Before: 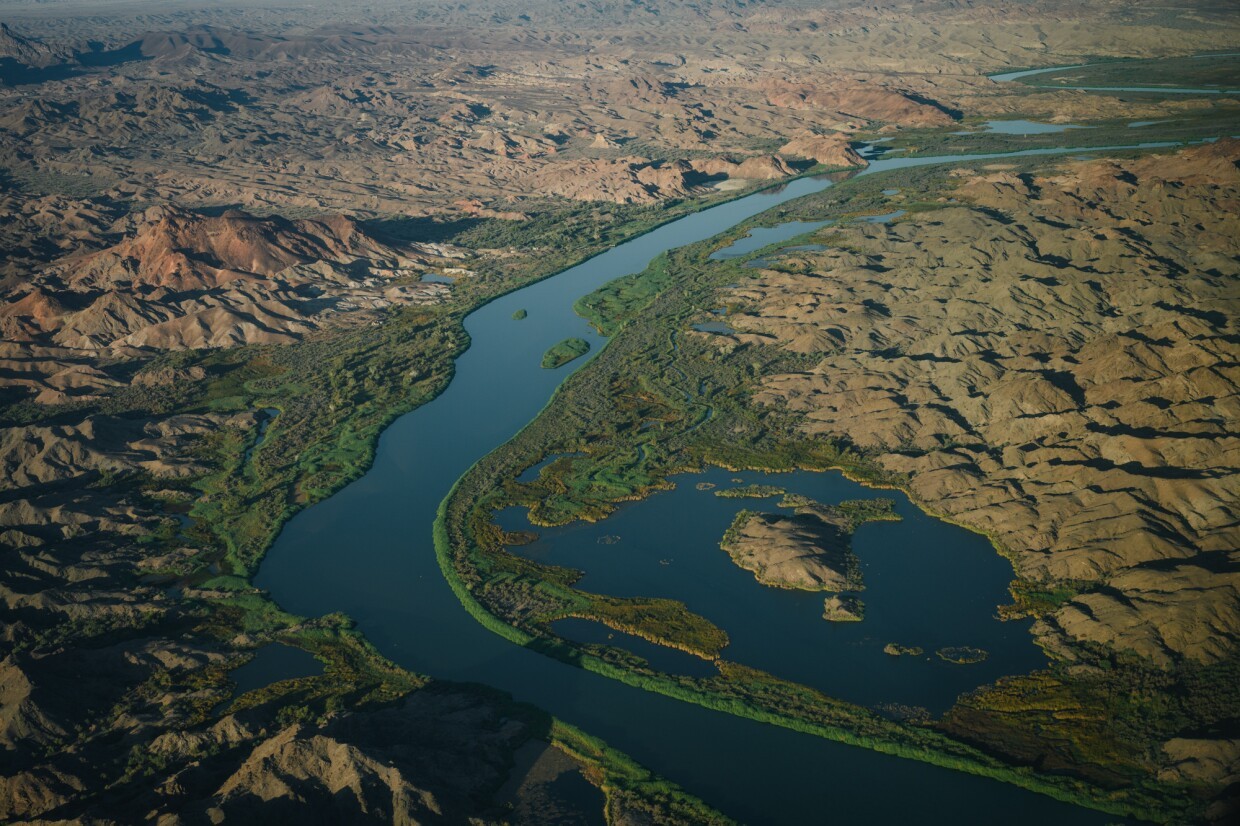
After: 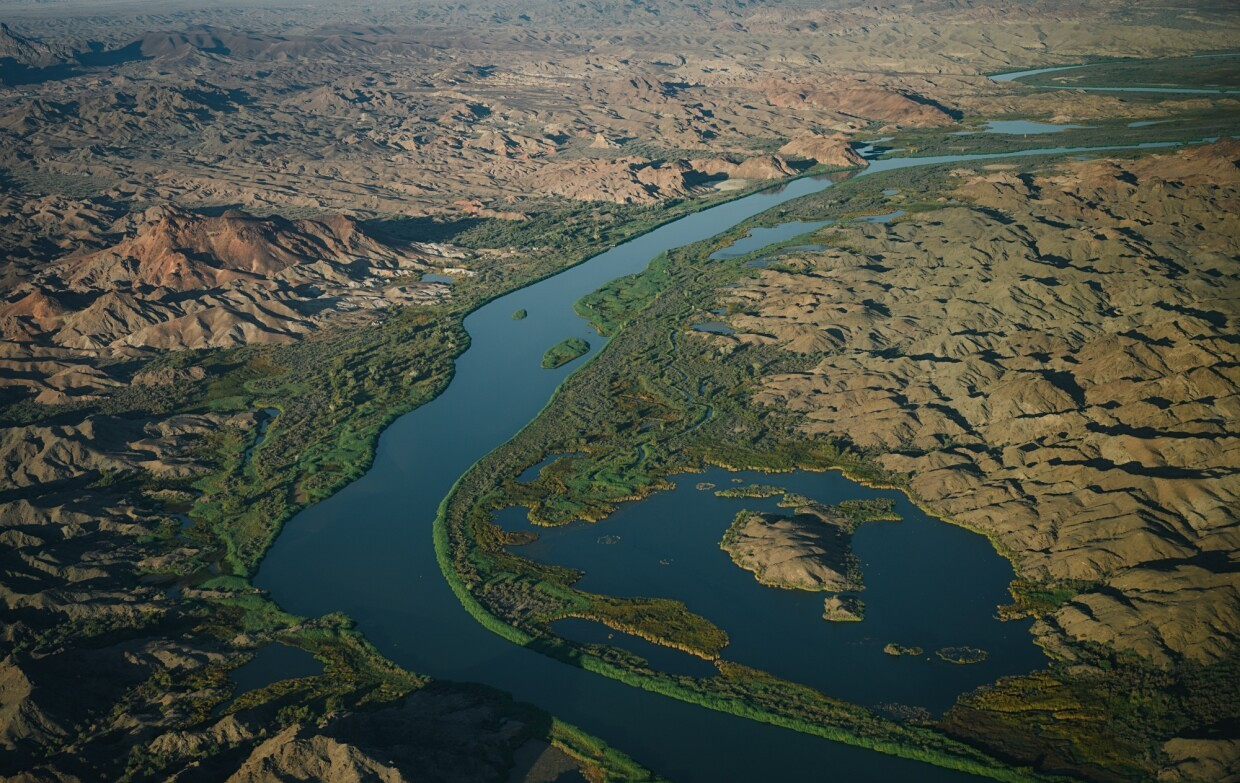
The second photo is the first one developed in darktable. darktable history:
crop and rotate: top 0%, bottom 5.097%
sharpen: amount 0.2
